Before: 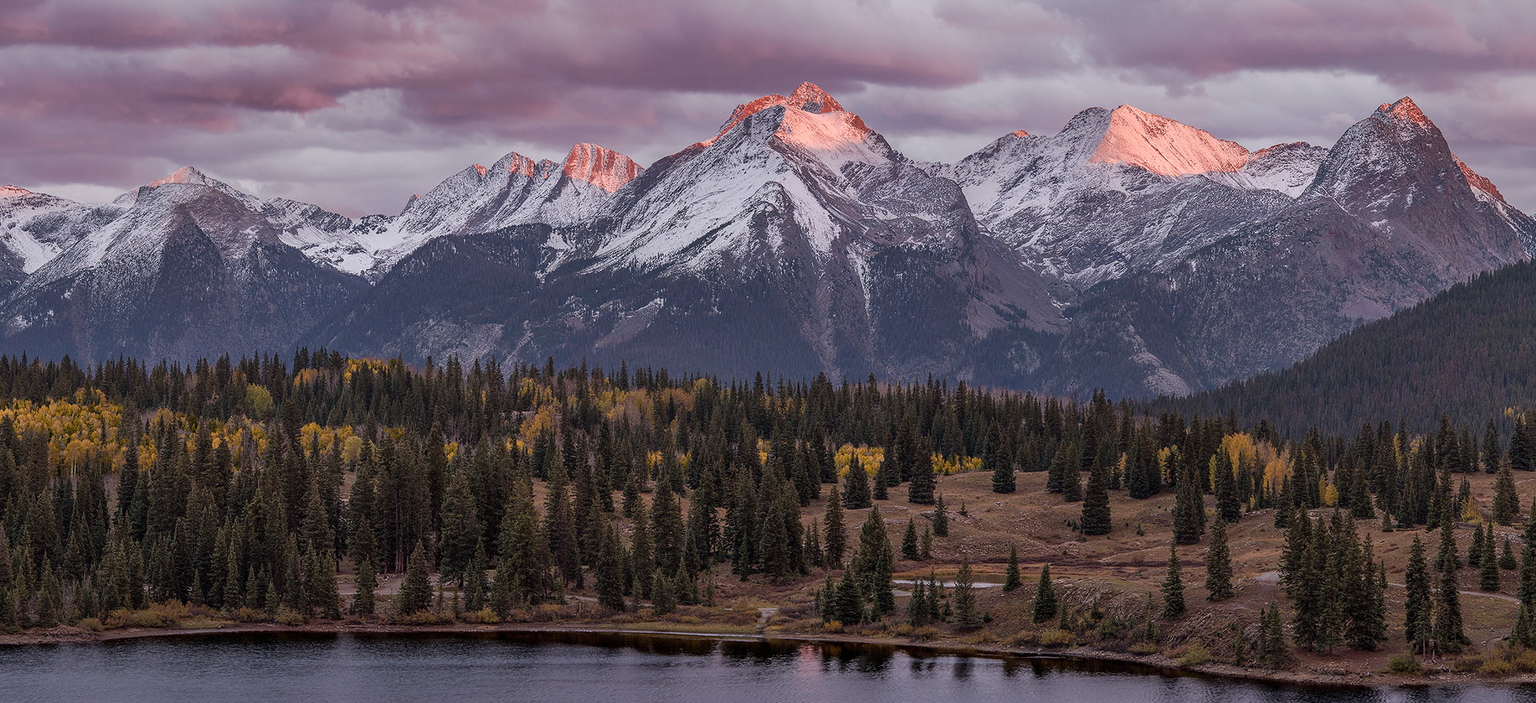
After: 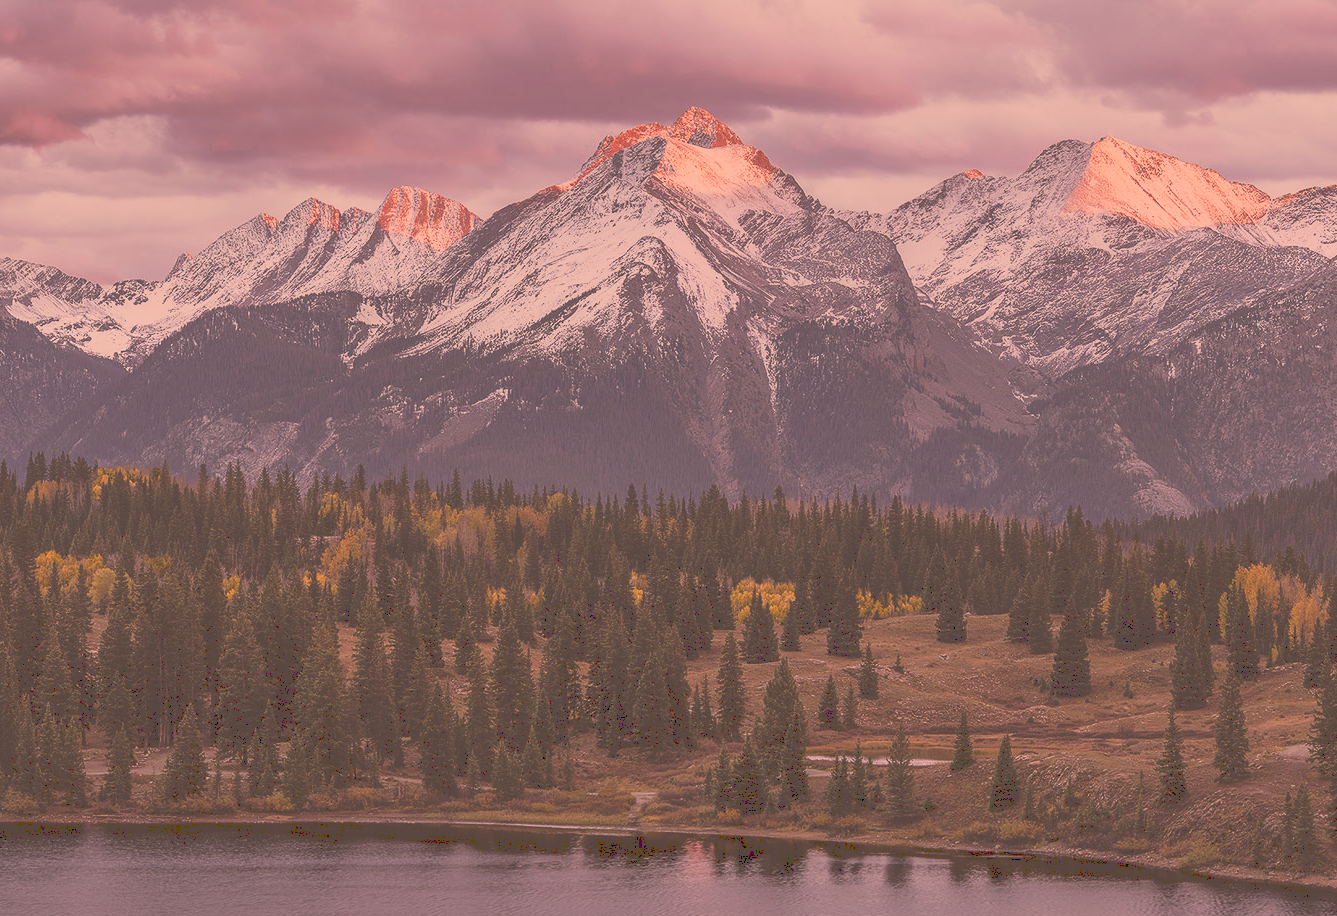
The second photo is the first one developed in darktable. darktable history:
tone curve: curves: ch0 [(0, 0) (0.003, 0.313) (0.011, 0.317) (0.025, 0.317) (0.044, 0.322) (0.069, 0.327) (0.1, 0.335) (0.136, 0.347) (0.177, 0.364) (0.224, 0.384) (0.277, 0.421) (0.335, 0.459) (0.399, 0.501) (0.468, 0.554) (0.543, 0.611) (0.623, 0.679) (0.709, 0.751) (0.801, 0.804) (0.898, 0.844) (1, 1)], preserve colors none
color correction: highlights a* 21.87, highlights b* 21.52
crop and rotate: left 17.809%, right 15.301%
